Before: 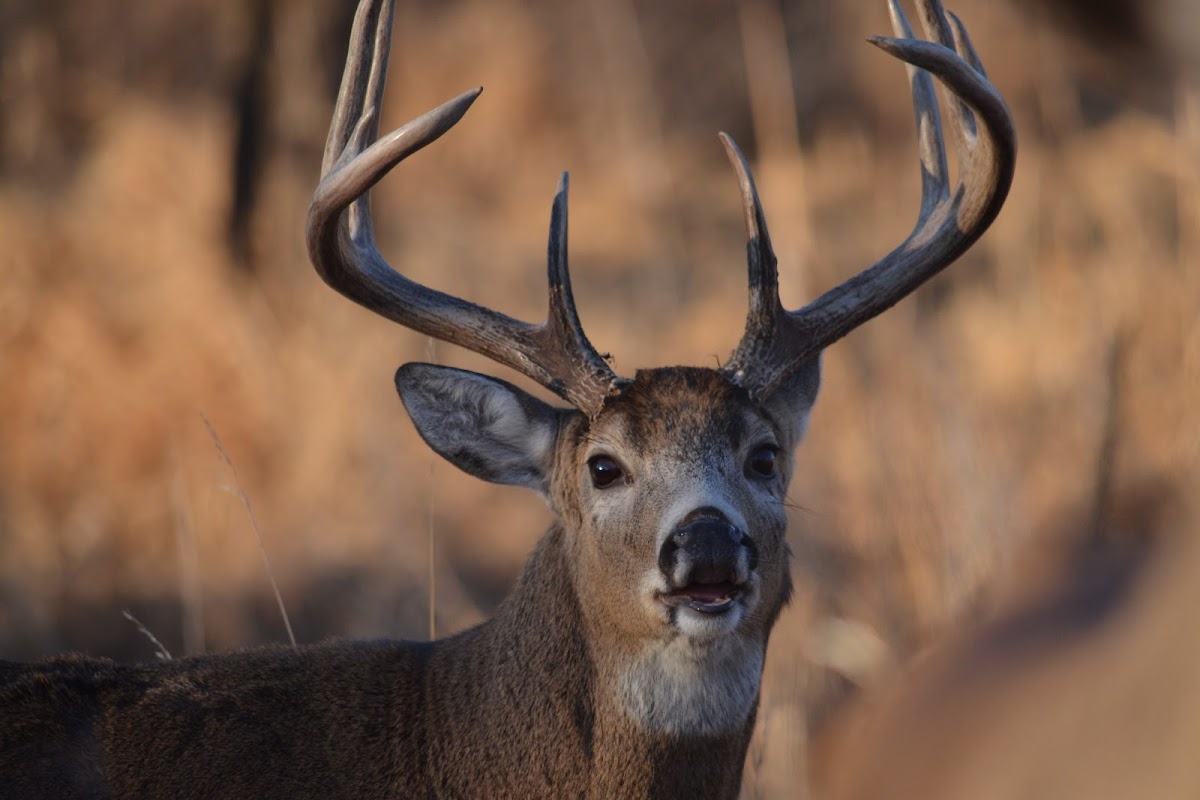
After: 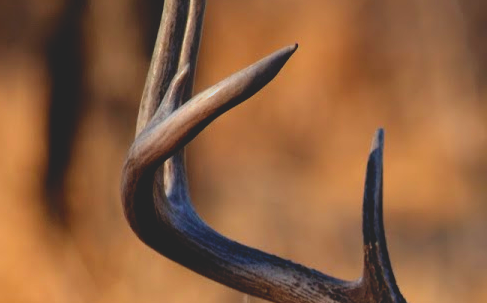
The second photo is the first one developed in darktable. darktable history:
contrast brightness saturation: contrast -0.28
filmic rgb: black relative exposure -8.2 EV, white relative exposure 2.2 EV, threshold 3 EV, hardness 7.11, latitude 85.74%, contrast 1.696, highlights saturation mix -4%, shadows ↔ highlights balance -2.69%, preserve chrominance no, color science v5 (2021), contrast in shadows safe, contrast in highlights safe, enable highlight reconstruction true
crop: left 15.452%, top 5.459%, right 43.956%, bottom 56.62%
